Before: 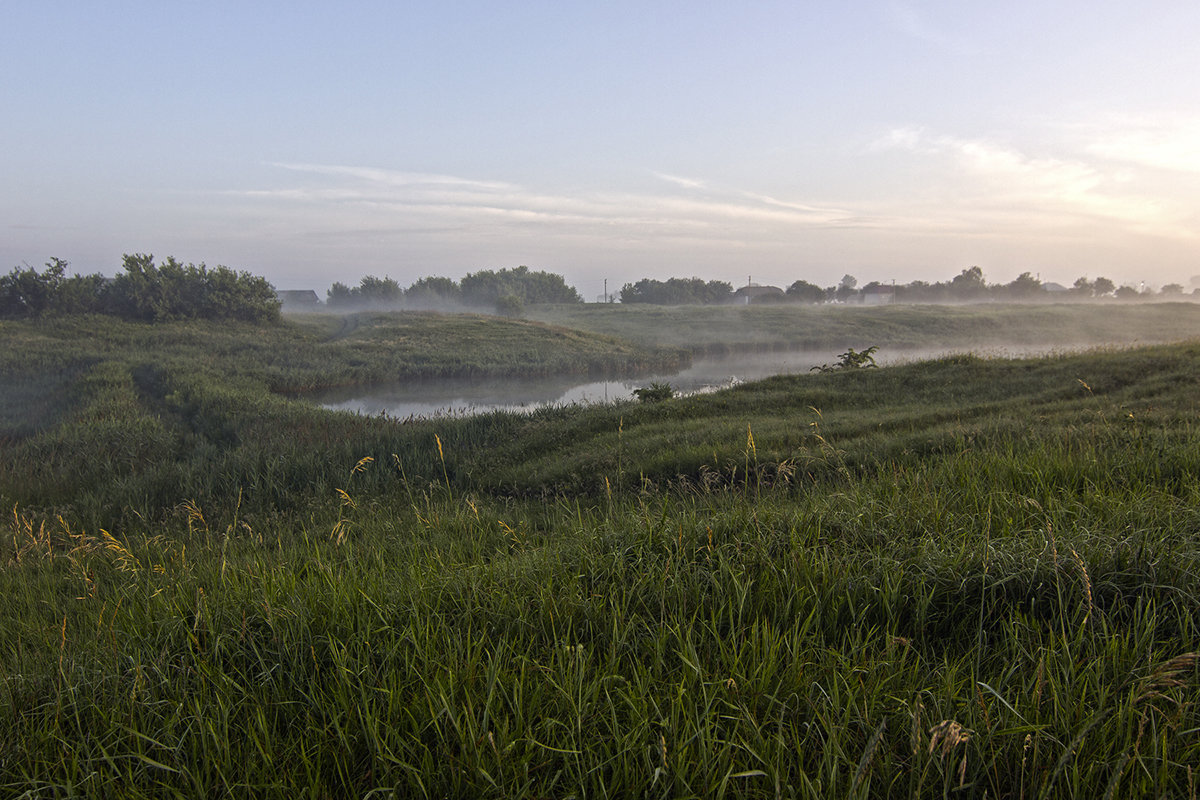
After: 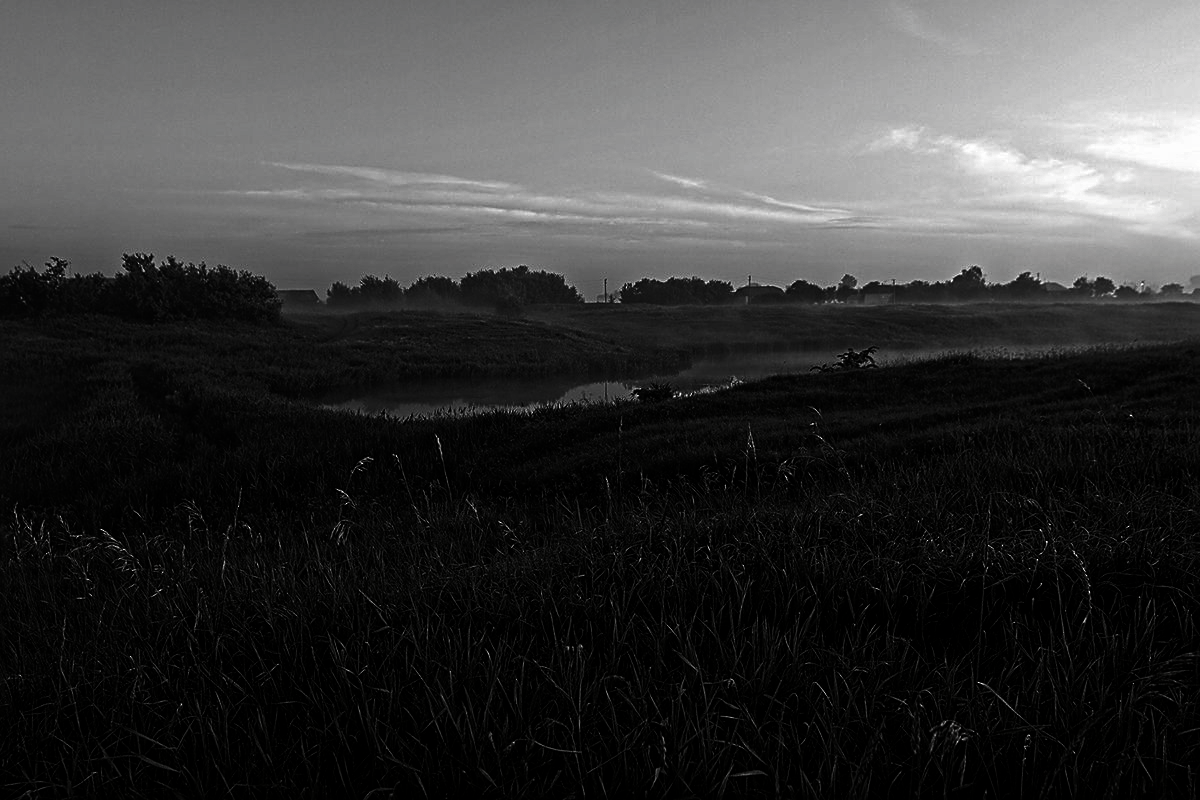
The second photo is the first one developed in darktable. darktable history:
sharpen: on, module defaults
contrast brightness saturation: contrast 0.016, brightness -0.991, saturation -0.989
color correction: highlights b* 0.008, saturation 1.12
